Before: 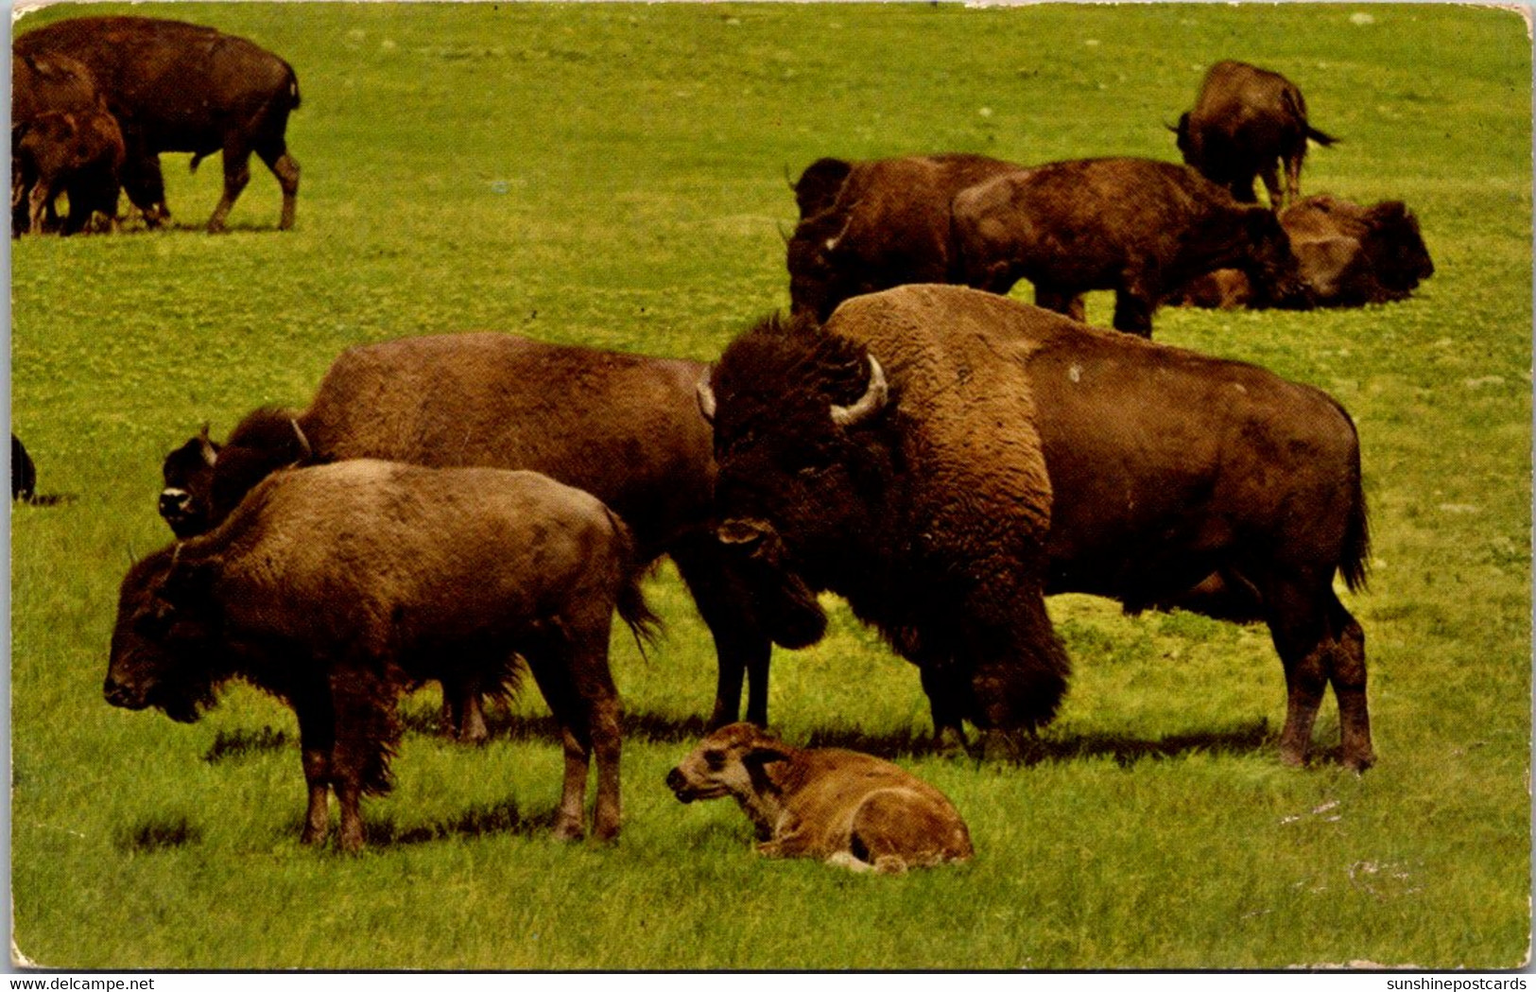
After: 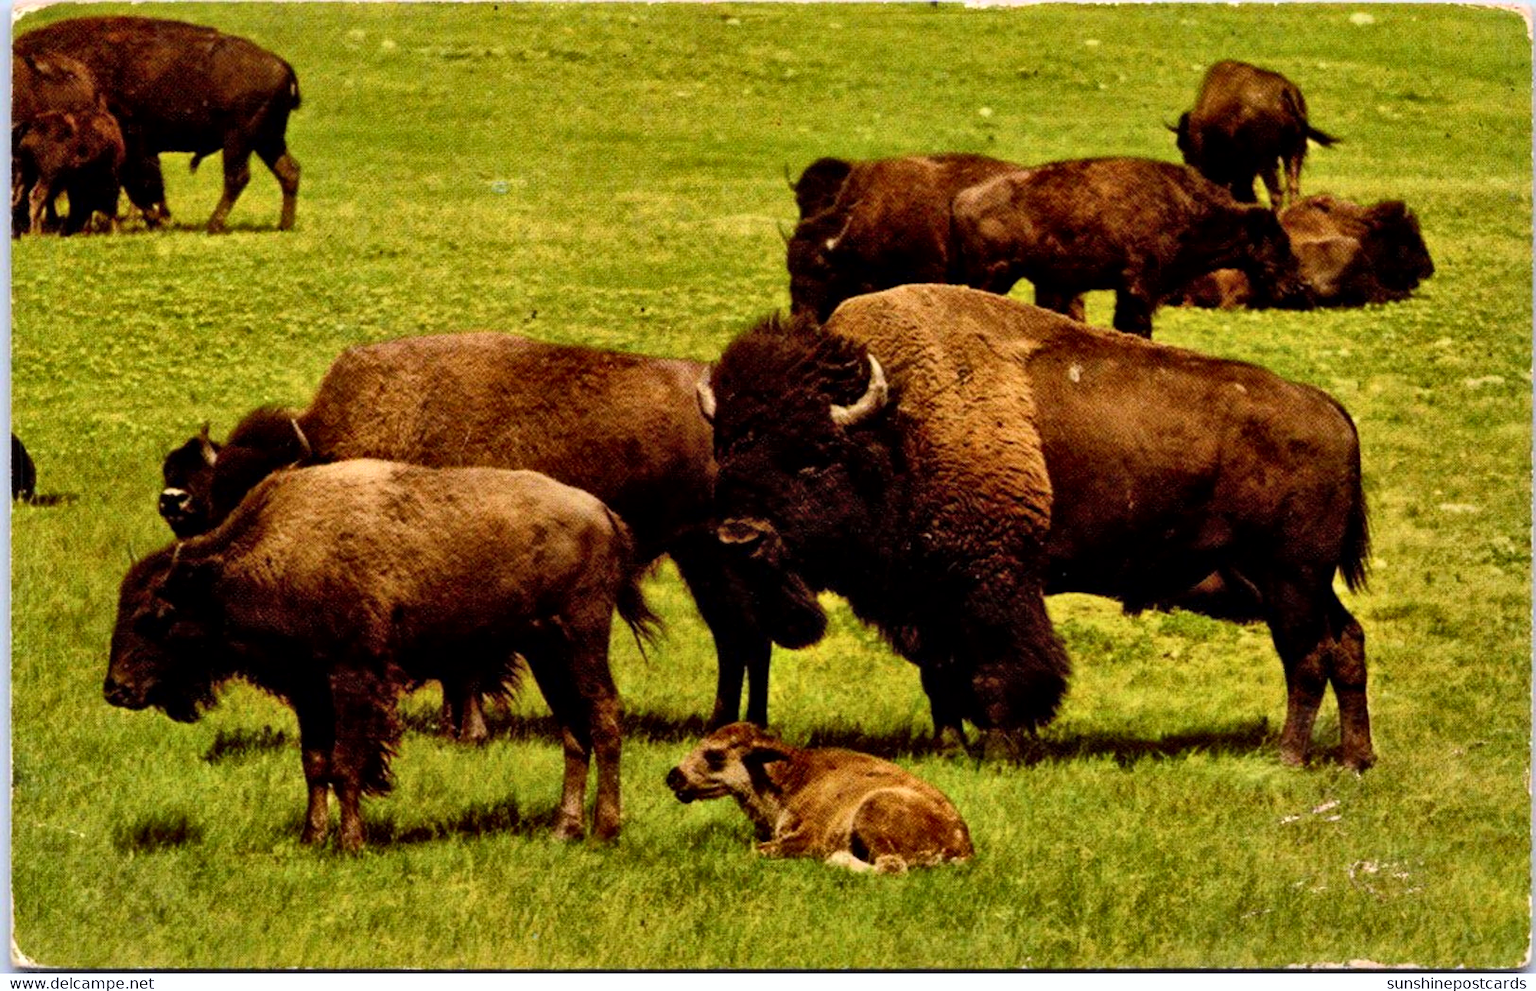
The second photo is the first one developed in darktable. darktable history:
local contrast: mode bilateral grid, contrast 19, coarseness 50, detail 150%, midtone range 0.2
color calibration: illuminant as shot in camera, x 0.358, y 0.373, temperature 4628.91 K
contrast brightness saturation: contrast 0.202, brightness 0.166, saturation 0.215
